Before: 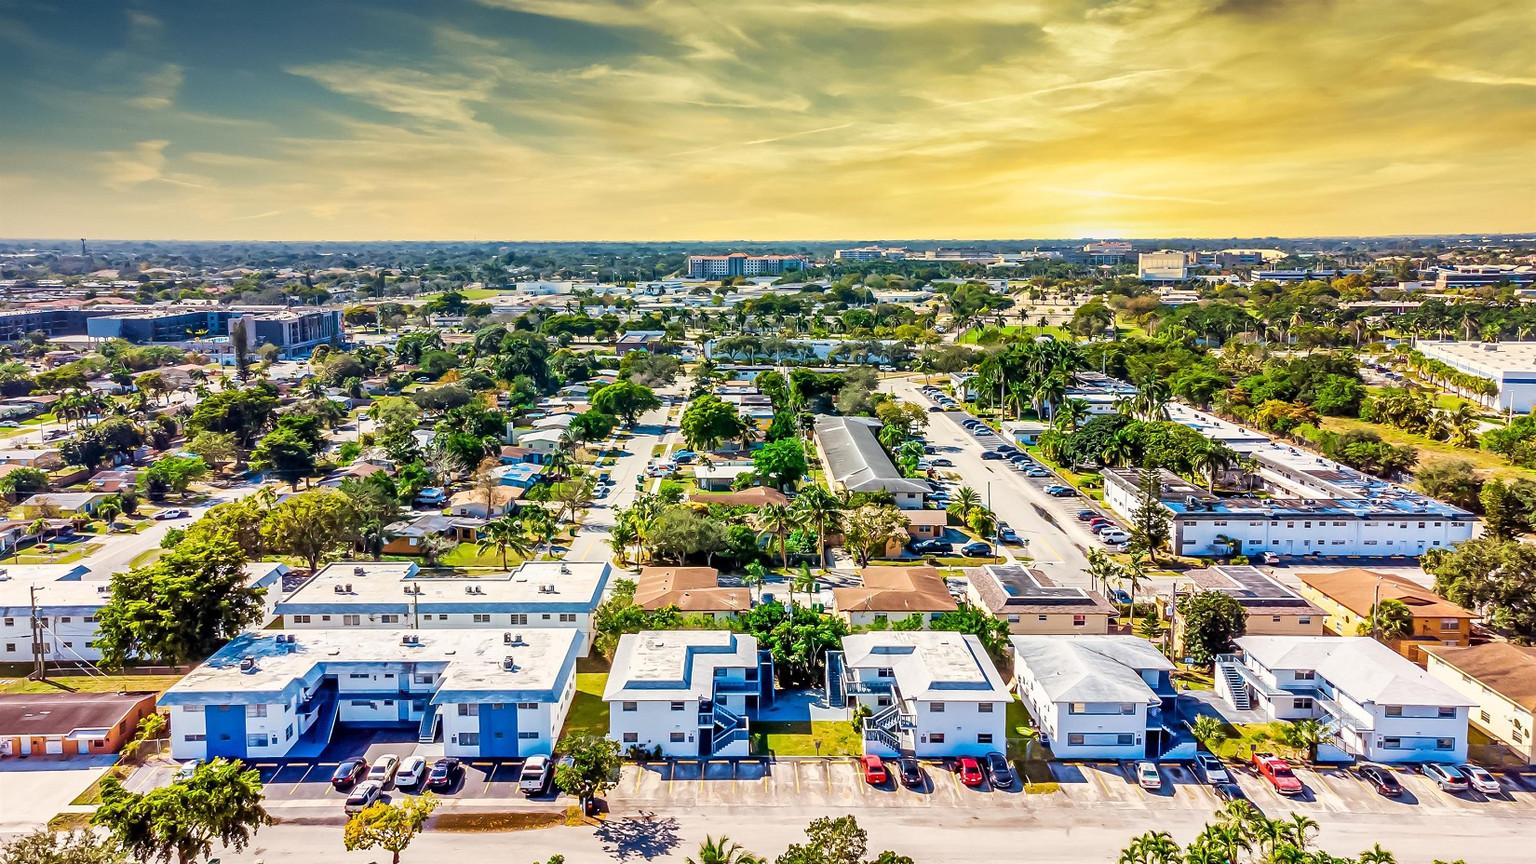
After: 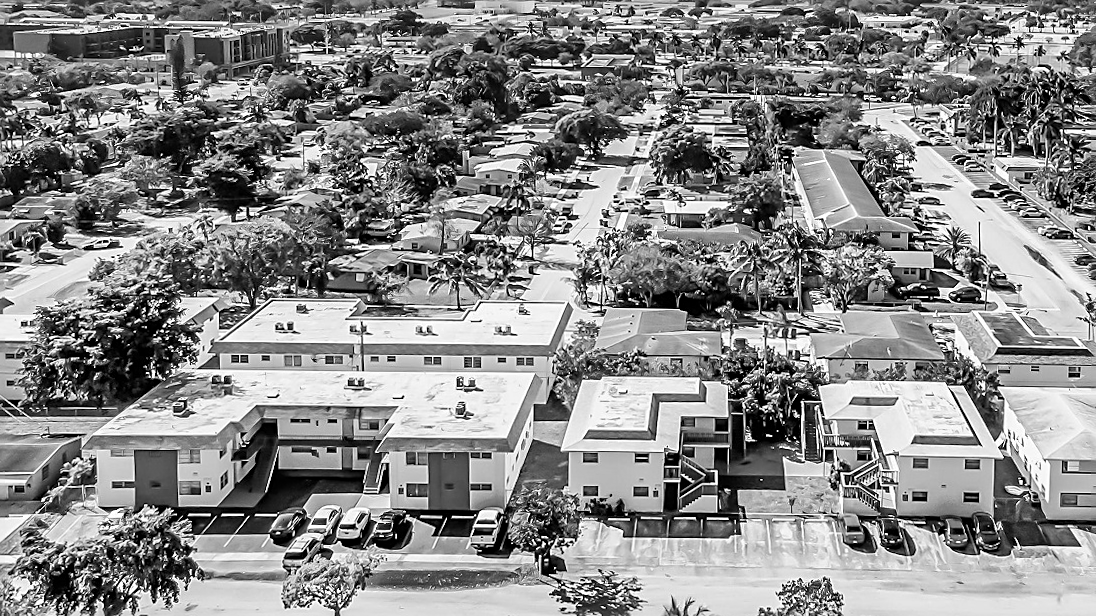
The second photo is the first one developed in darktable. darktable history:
crop and rotate: angle -0.82°, left 3.85%, top 31.828%, right 27.992%
sharpen: on, module defaults
monochrome: a 32, b 64, size 2.3
